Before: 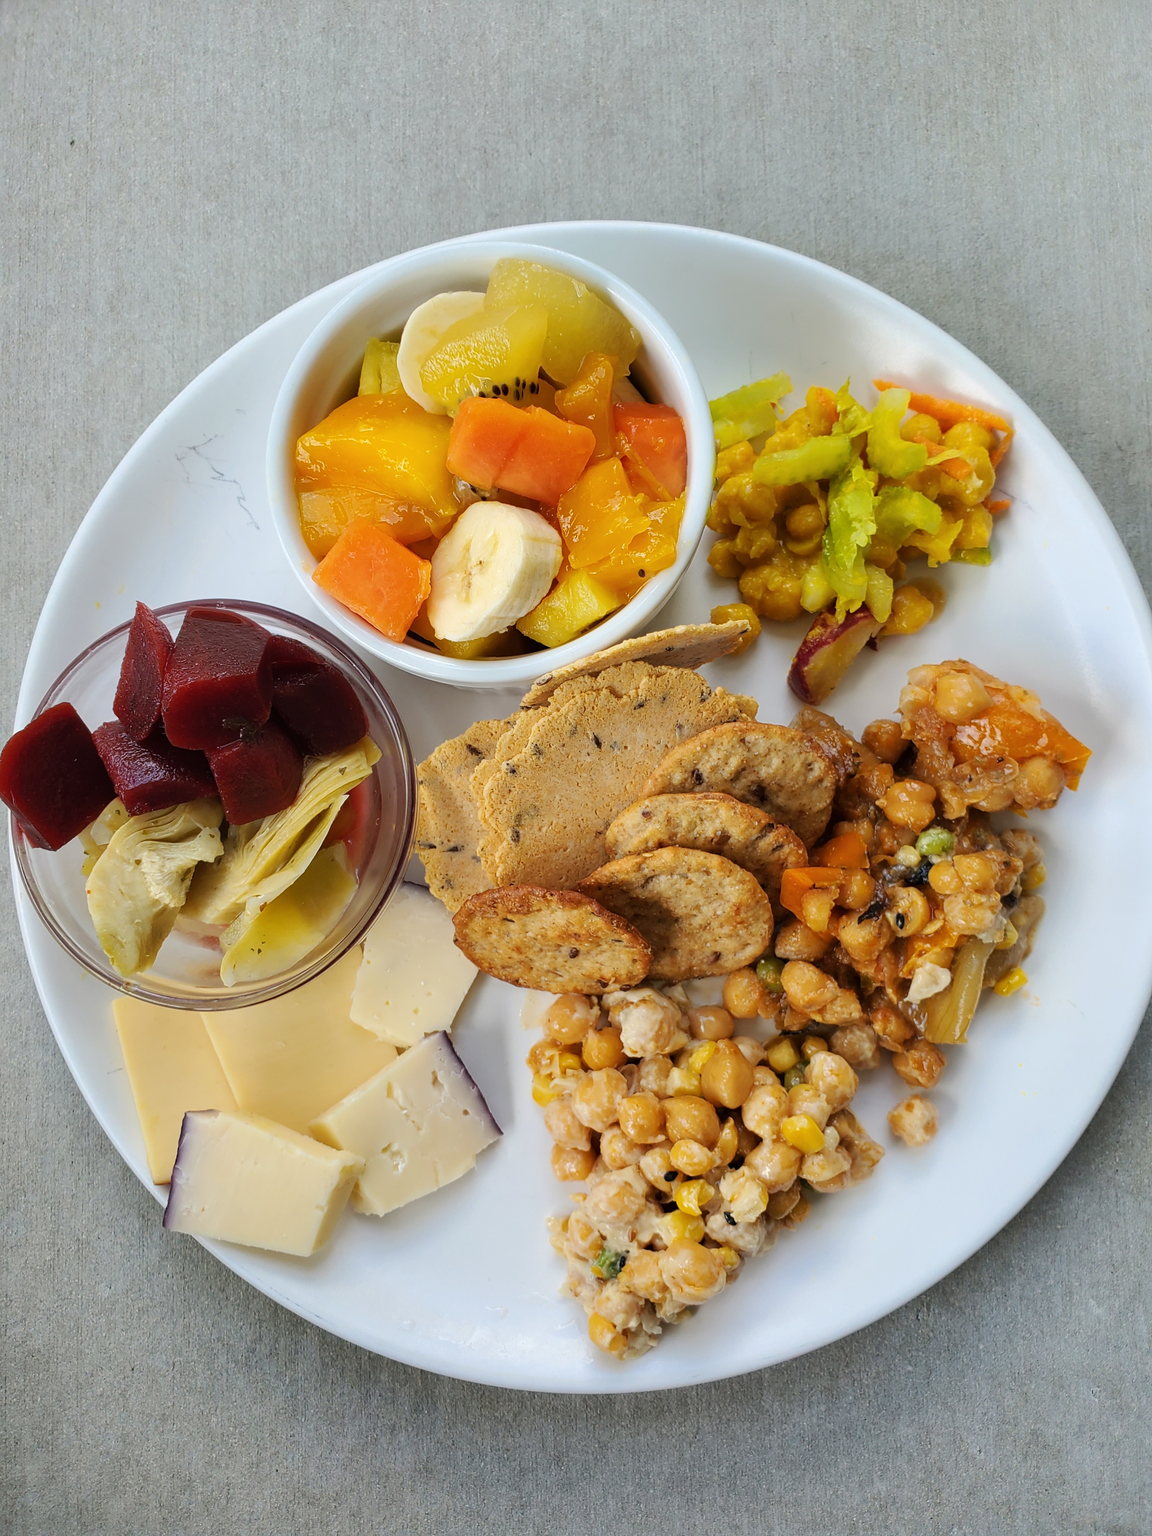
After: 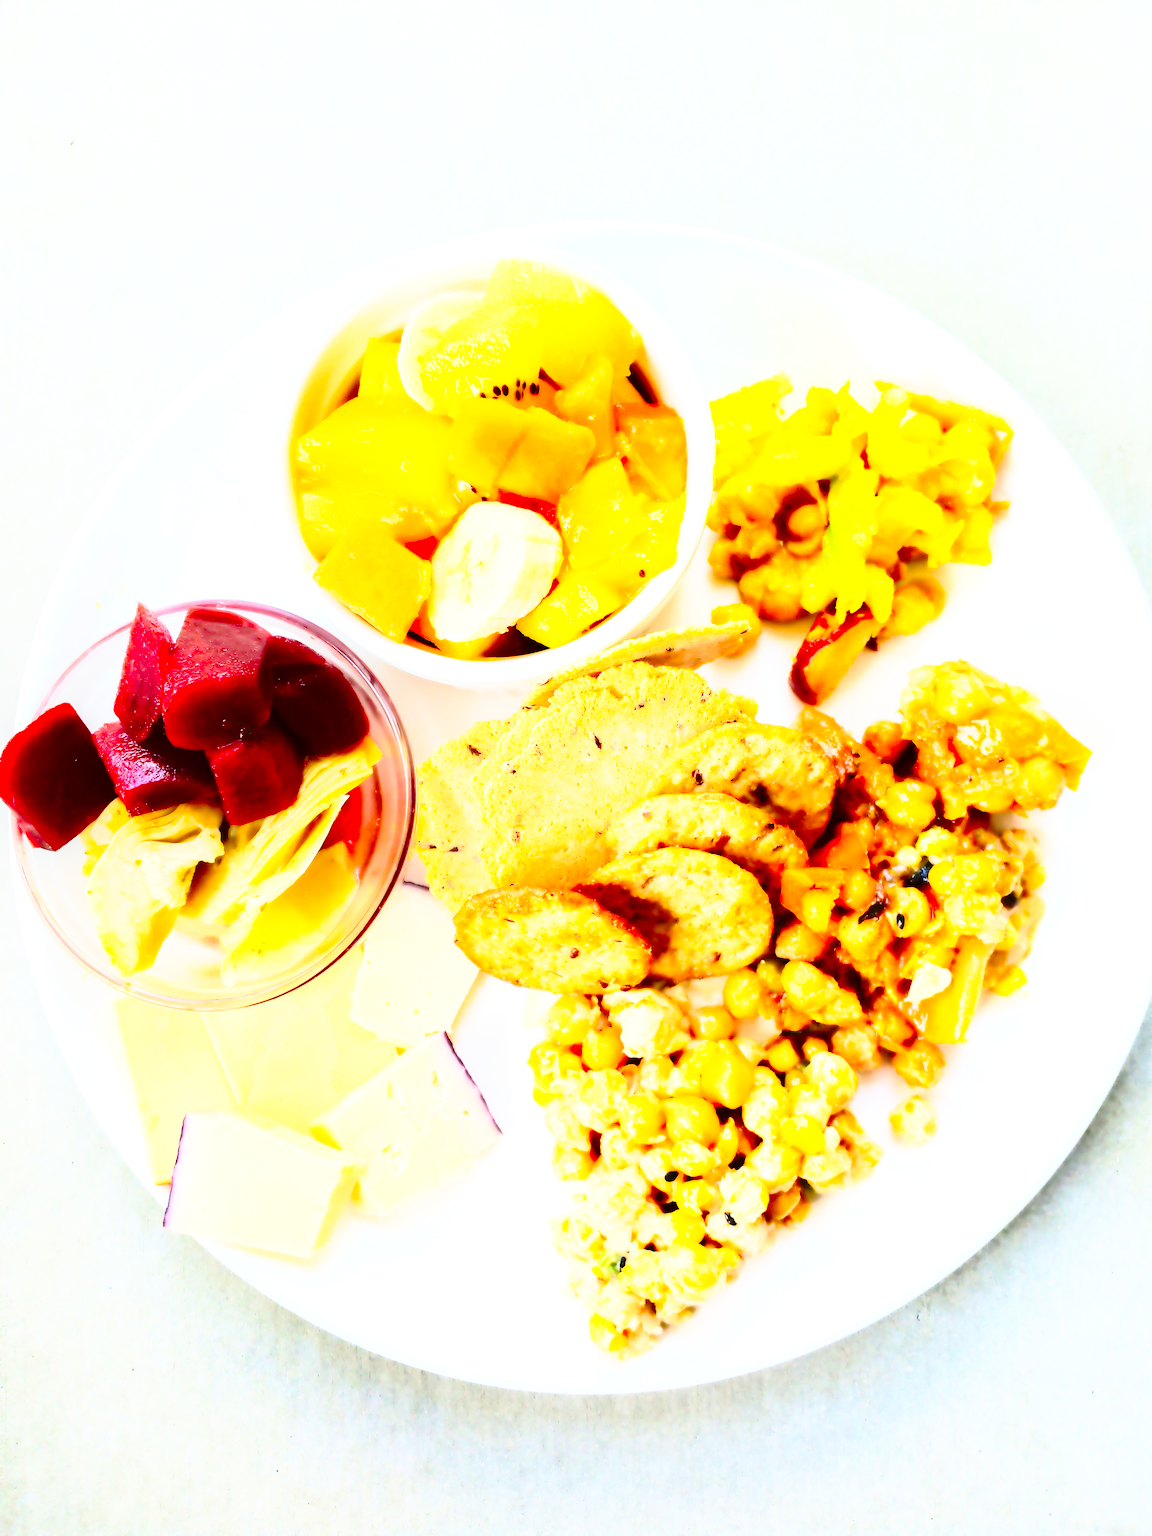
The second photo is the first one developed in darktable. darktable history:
exposure: black level correction 0, exposure 1.1 EV, compensate exposure bias true, compensate highlight preservation false
contrast brightness saturation: contrast 0.26, brightness 0.02, saturation 0.87
base curve: curves: ch0 [(0, 0) (0.028, 0.03) (0.121, 0.232) (0.46, 0.748) (0.859, 0.968) (1, 1)], preserve colors none
lowpass: radius 4, soften with bilateral filter, unbound 0
local contrast: highlights 61%, shadows 106%, detail 107%, midtone range 0.529
shadows and highlights: shadows 0, highlights 40
